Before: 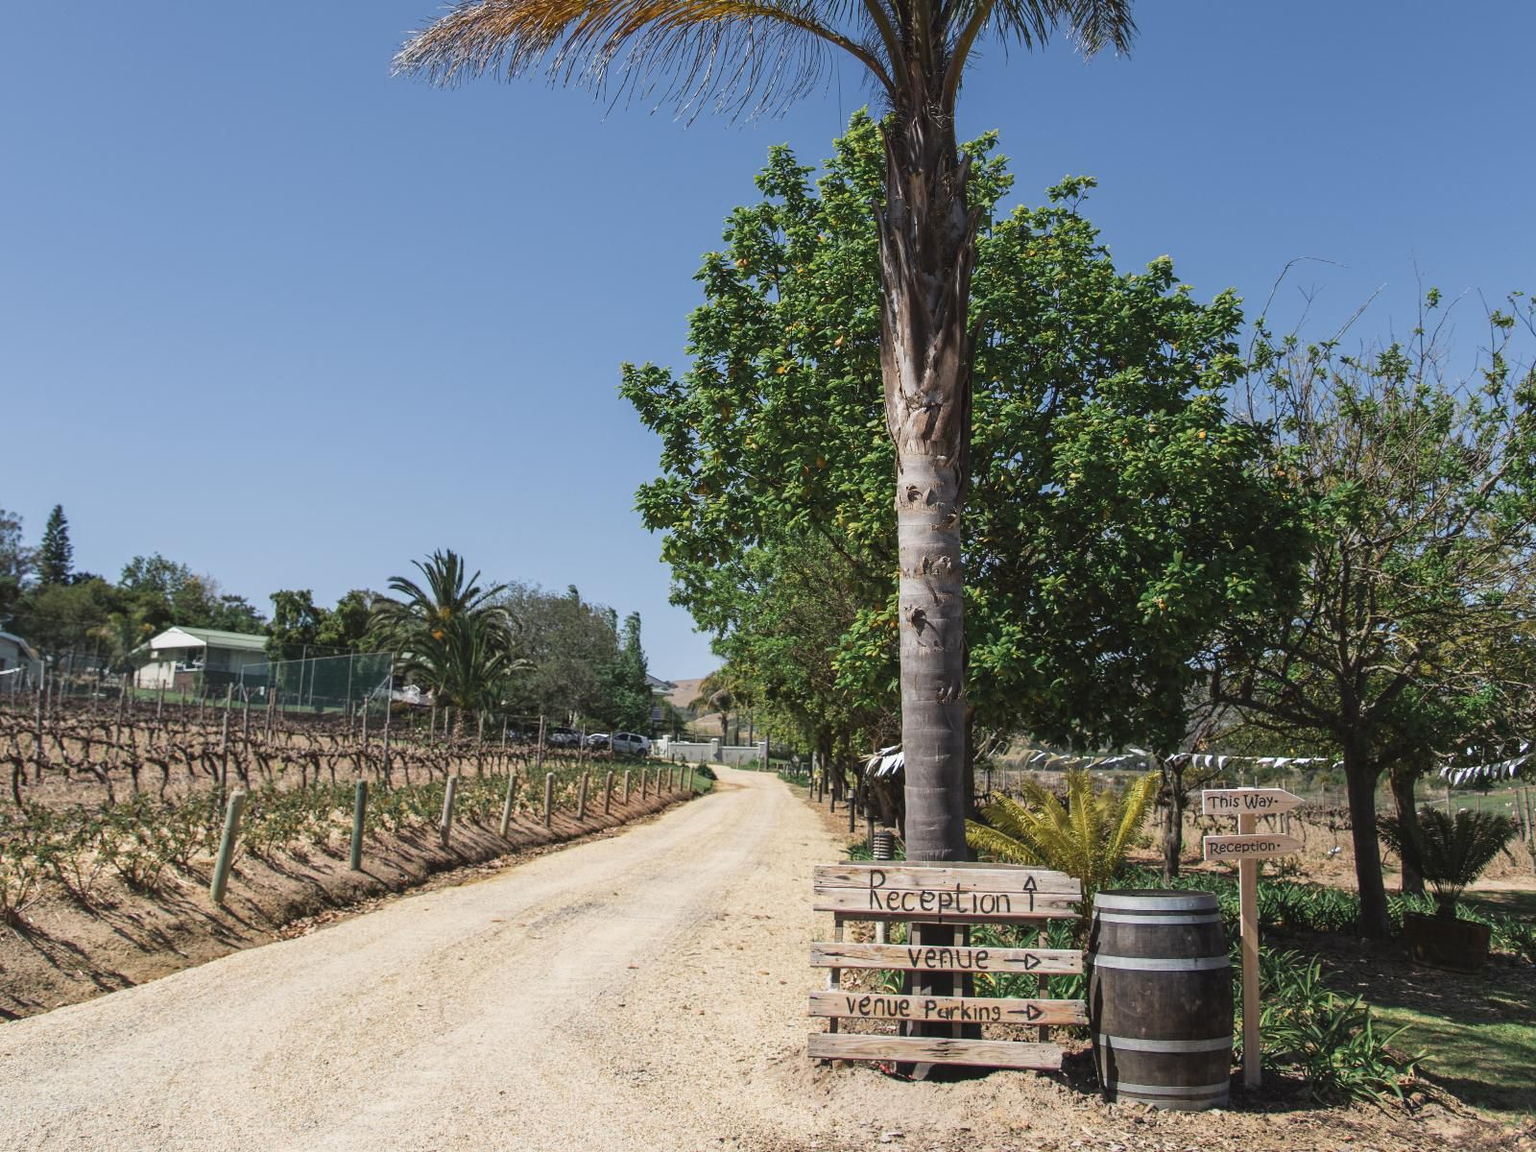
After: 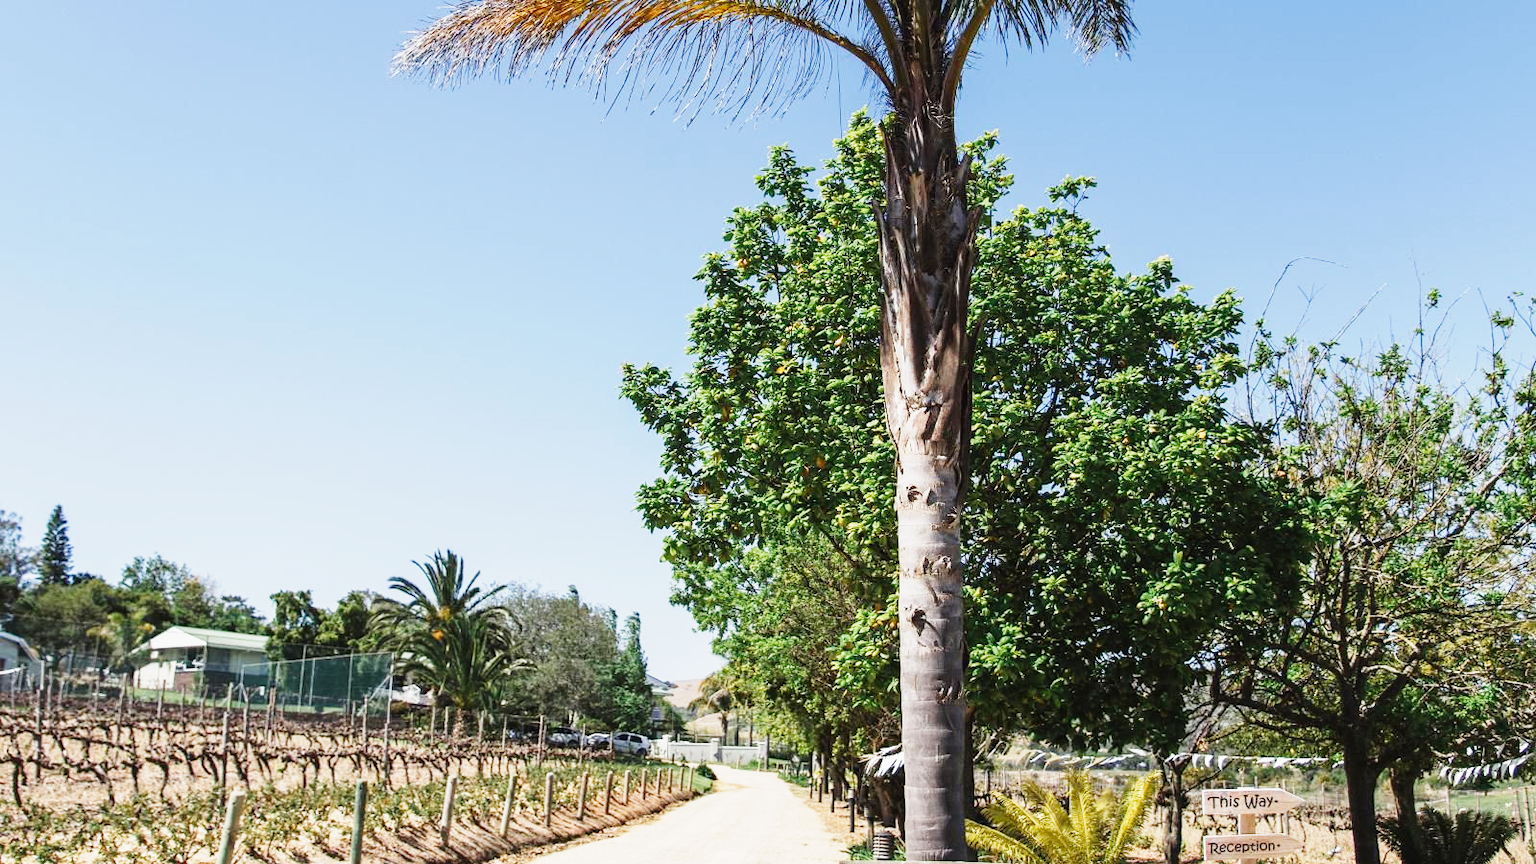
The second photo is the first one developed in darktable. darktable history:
crop: bottom 24.979%
base curve: curves: ch0 [(0, 0) (0, 0.001) (0.001, 0.001) (0.004, 0.002) (0.007, 0.004) (0.015, 0.013) (0.033, 0.045) (0.052, 0.096) (0.075, 0.17) (0.099, 0.241) (0.163, 0.42) (0.219, 0.55) (0.259, 0.616) (0.327, 0.722) (0.365, 0.765) (0.522, 0.873) (0.547, 0.881) (0.689, 0.919) (0.826, 0.952) (1, 1)], preserve colors none
